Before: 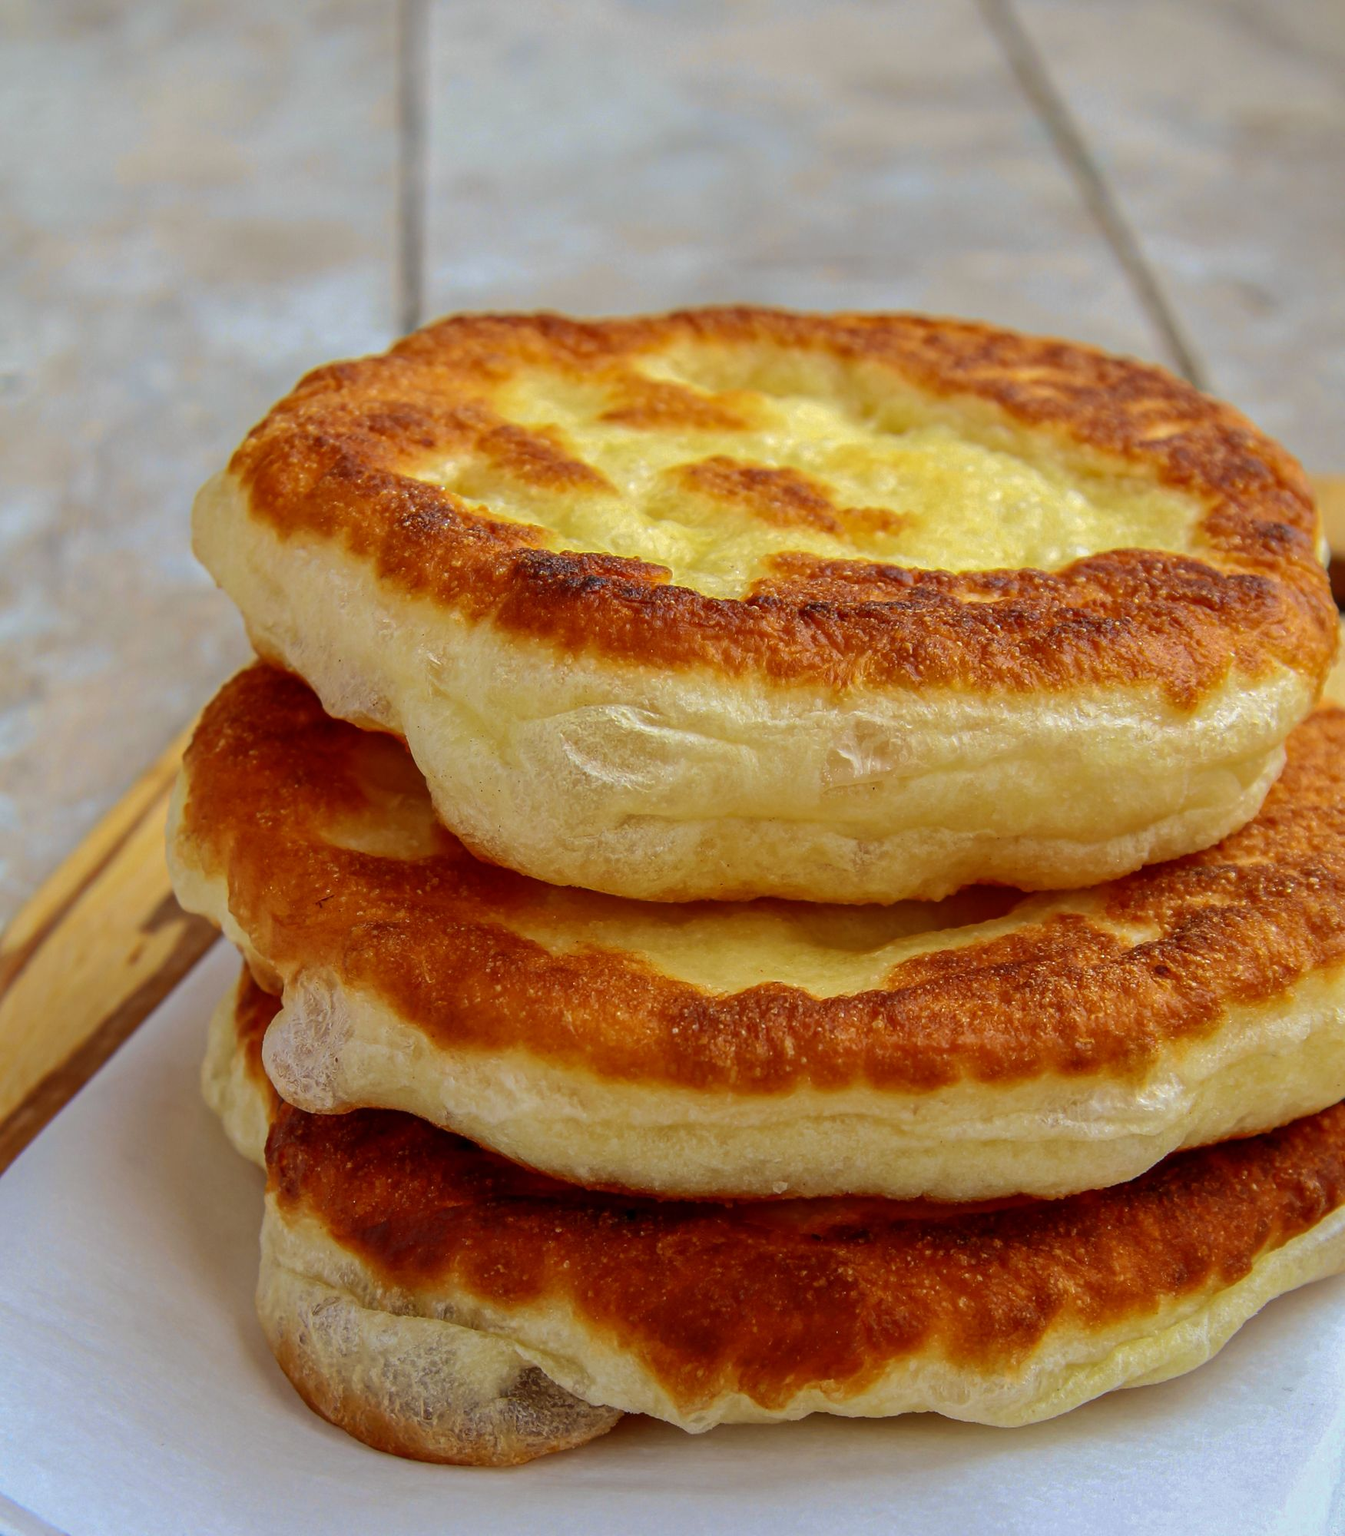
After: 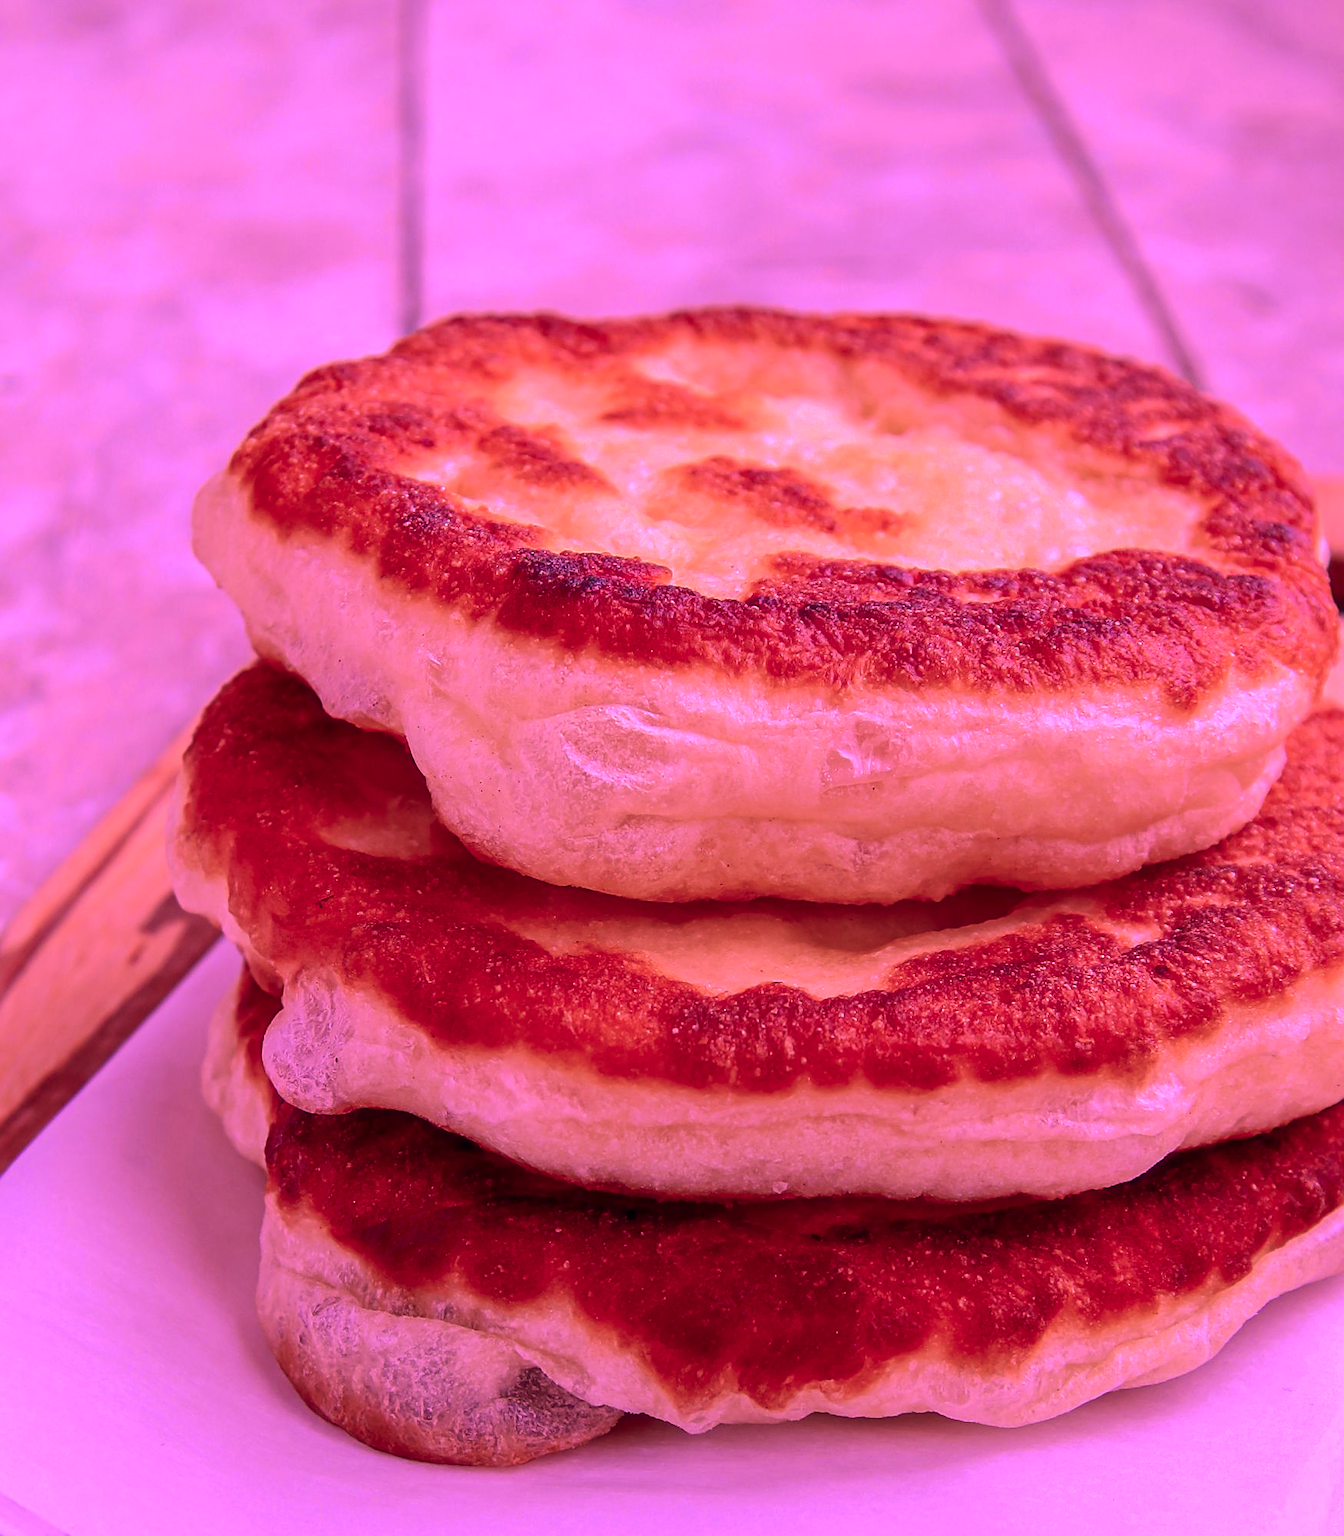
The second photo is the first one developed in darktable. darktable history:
haze removal: strength -0.1, adaptive false
color calibration: illuminant custom, x 0.261, y 0.521, temperature 7054.11 K
sharpen: on, module defaults
